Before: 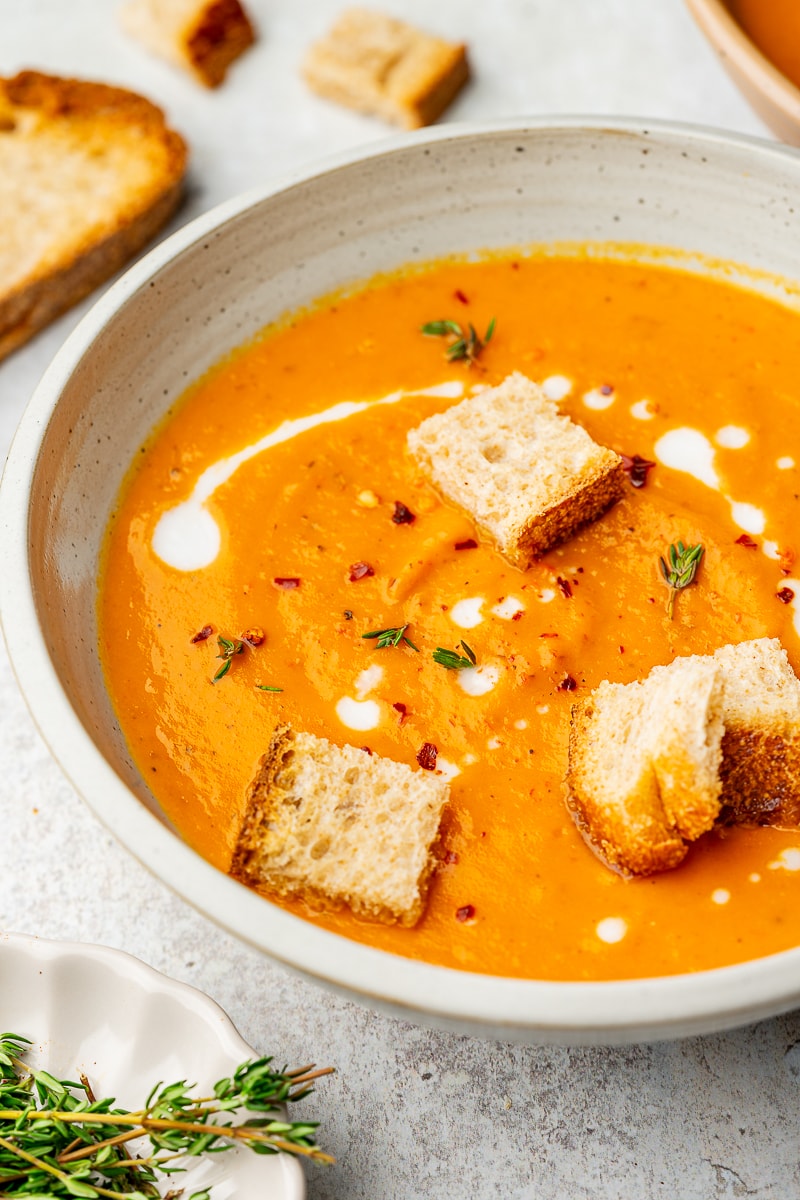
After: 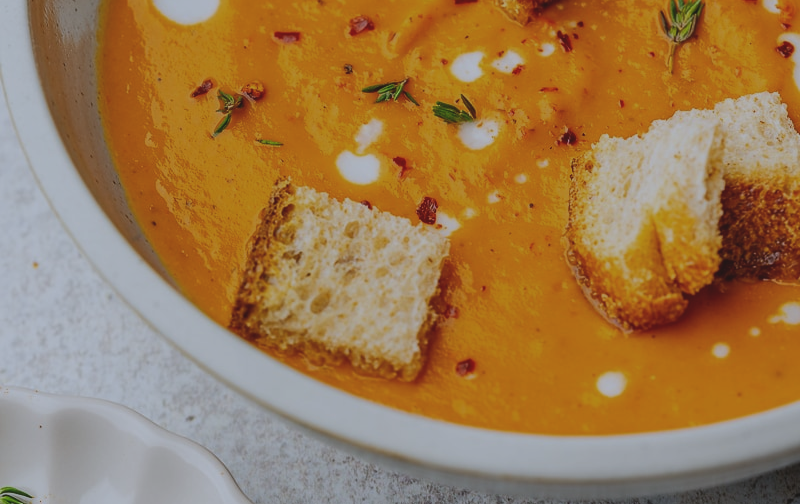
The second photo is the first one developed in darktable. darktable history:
exposure: black level correction -0.016, exposure -1.018 EV, compensate highlight preservation false
crop: top 45.551%, bottom 12.262%
white balance: red 0.954, blue 1.079
